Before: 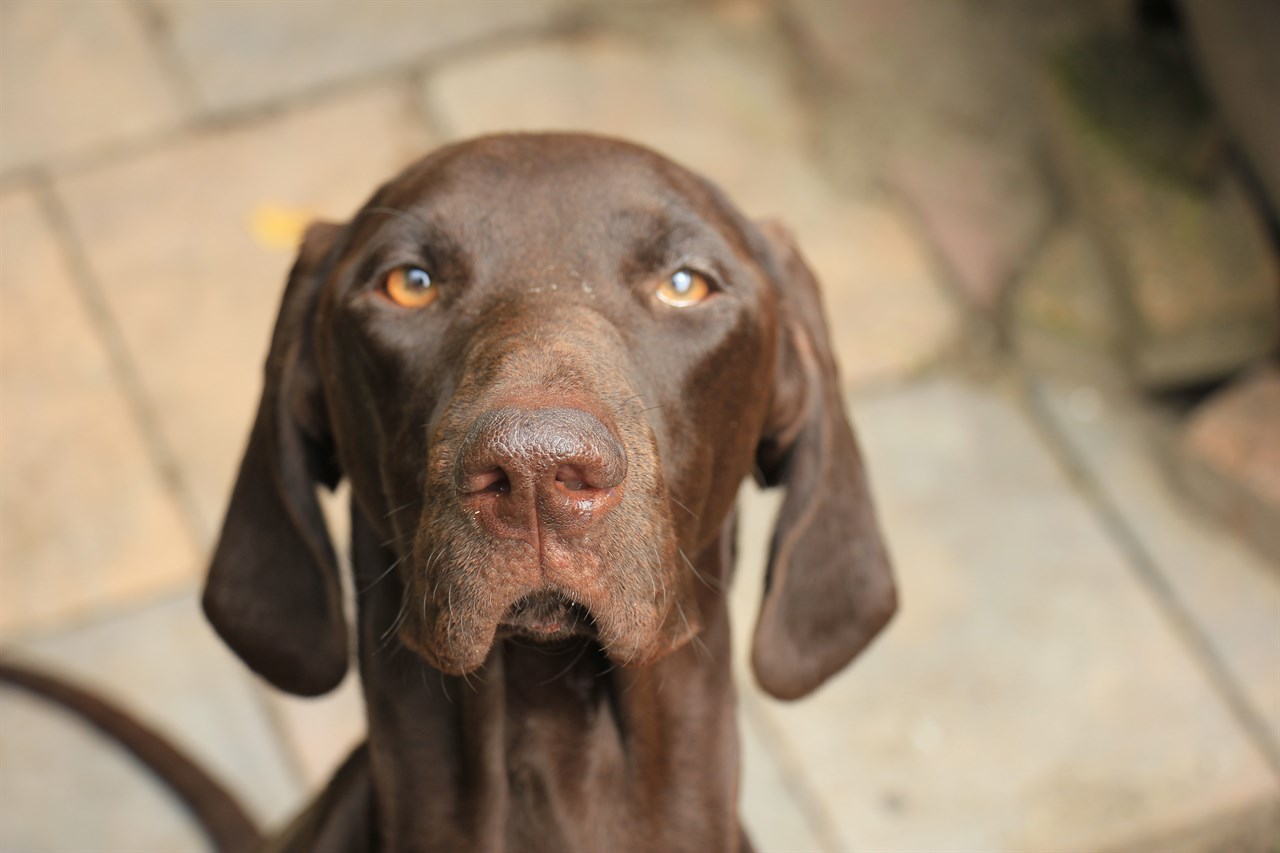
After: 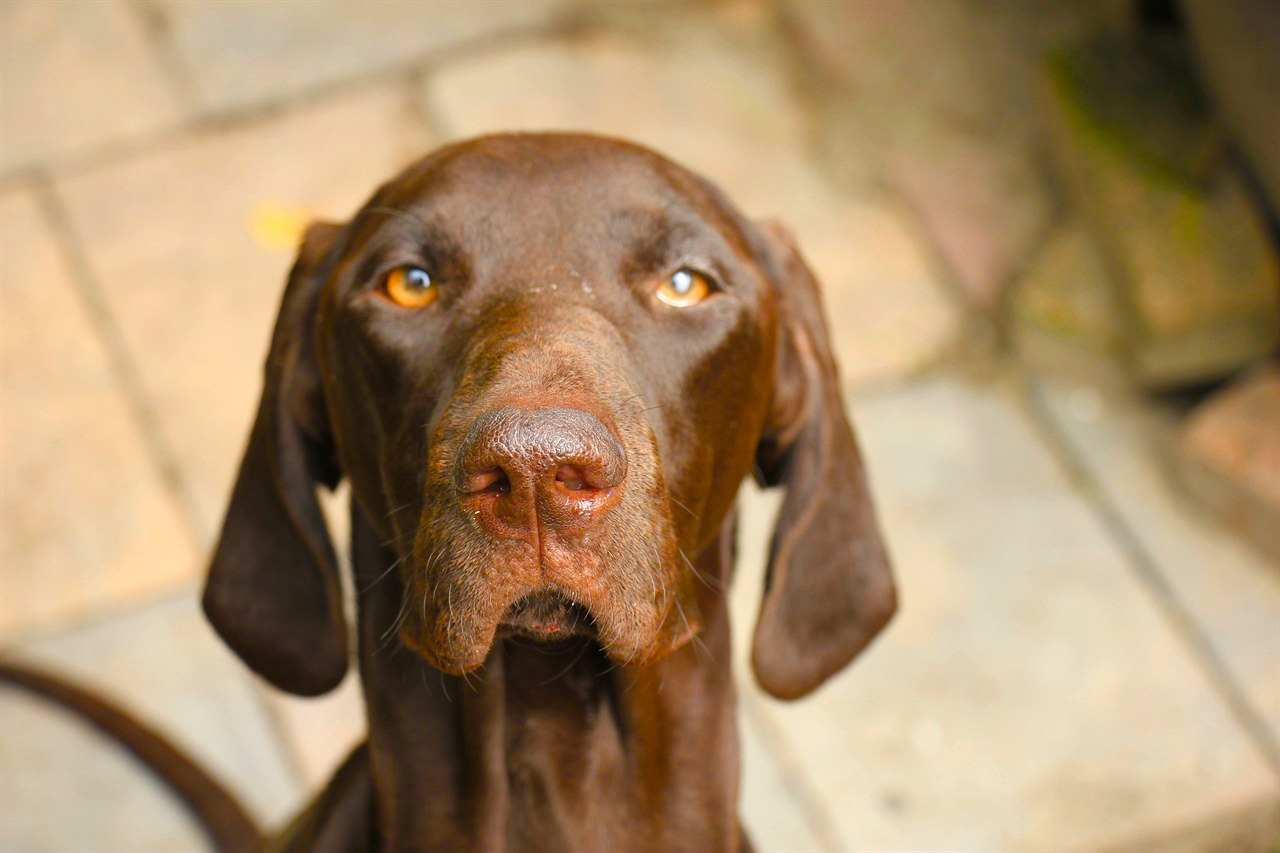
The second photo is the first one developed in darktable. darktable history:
color balance rgb: highlights gain › luminance 17.827%, perceptual saturation grading › global saturation 39.514%, perceptual saturation grading › highlights -24.899%, perceptual saturation grading › mid-tones 35.183%, perceptual saturation grading › shadows 35.36%
